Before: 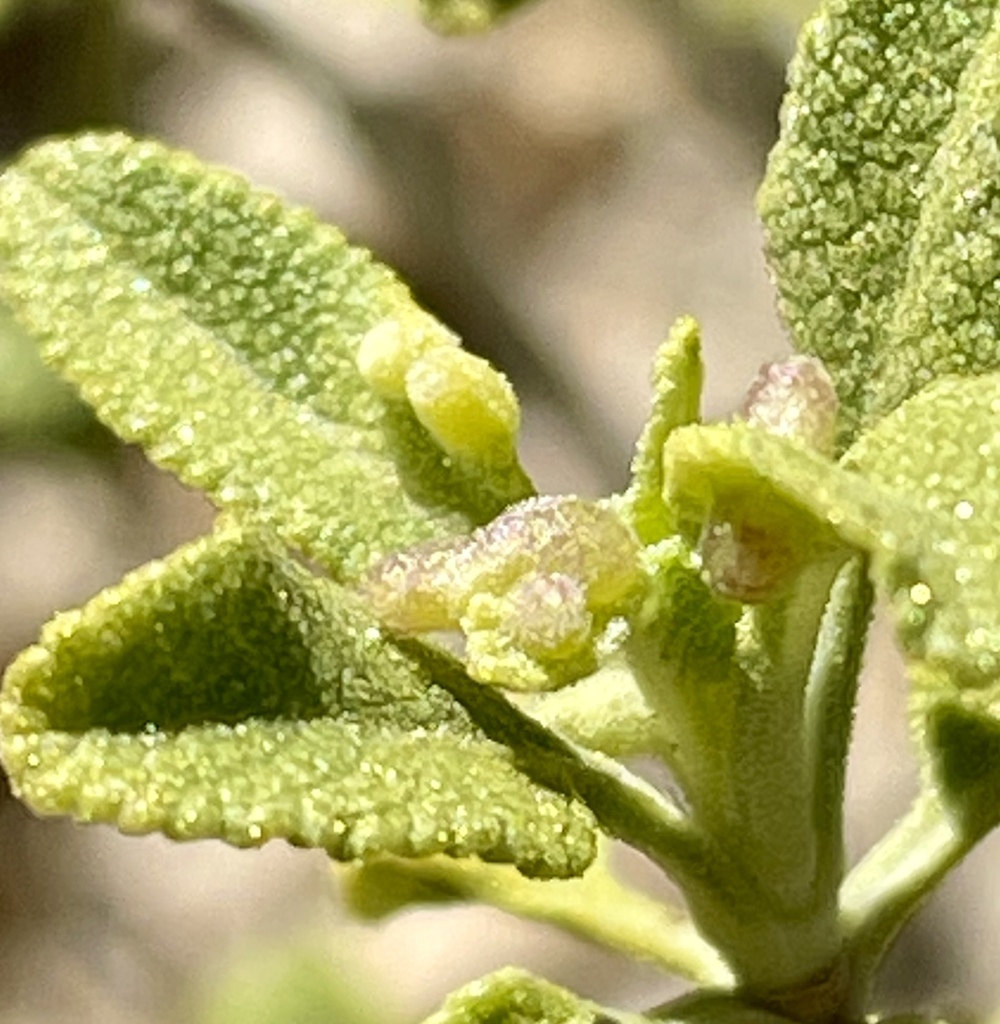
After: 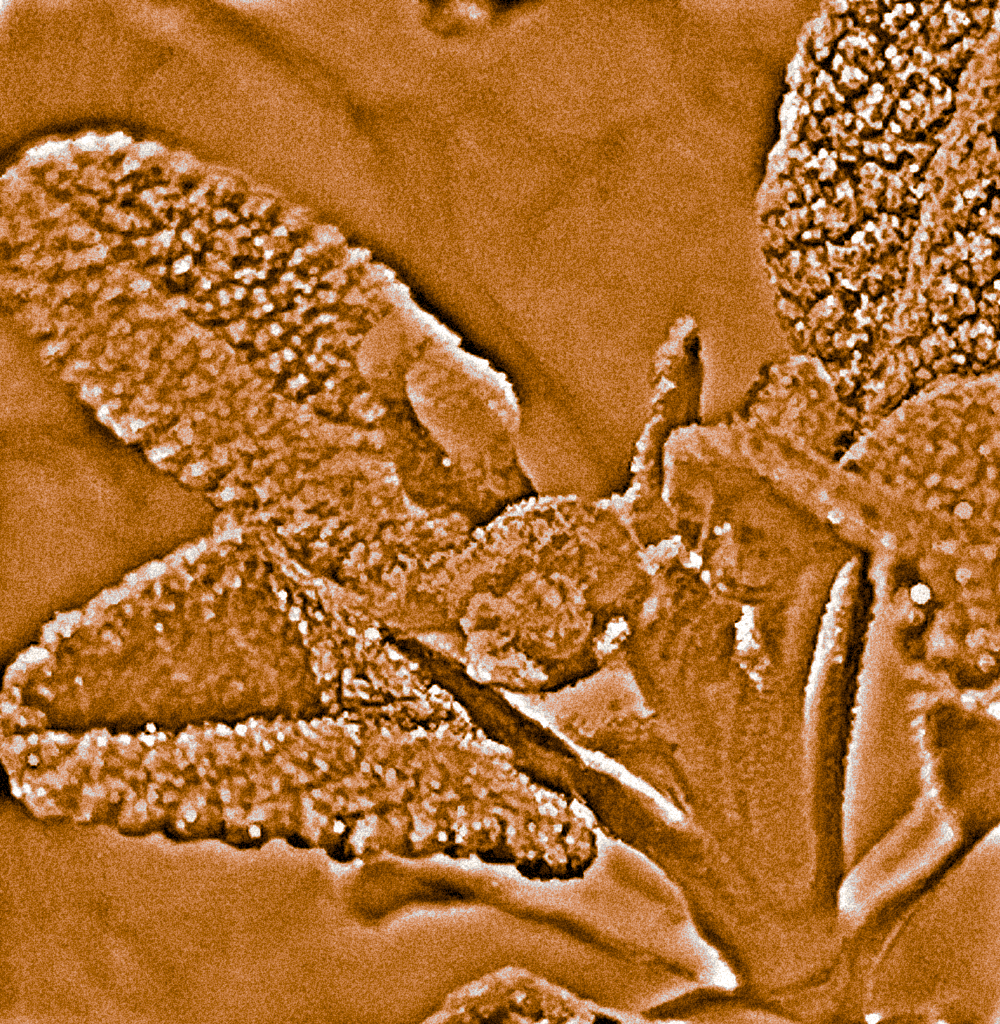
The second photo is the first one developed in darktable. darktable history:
highpass: on, module defaults | blend: blend mode overlay, opacity 50%; mask: uniform (no mask)
split-toning: shadows › hue 26°, shadows › saturation 0.92, highlights › hue 40°, highlights › saturation 0.92, balance -63, compress 0%
grain: coarseness 28.11 ISO, strength 49.8%, mid-tones bias 0%
soften: size 3%, brightness 0 EV, mix 20.48%
